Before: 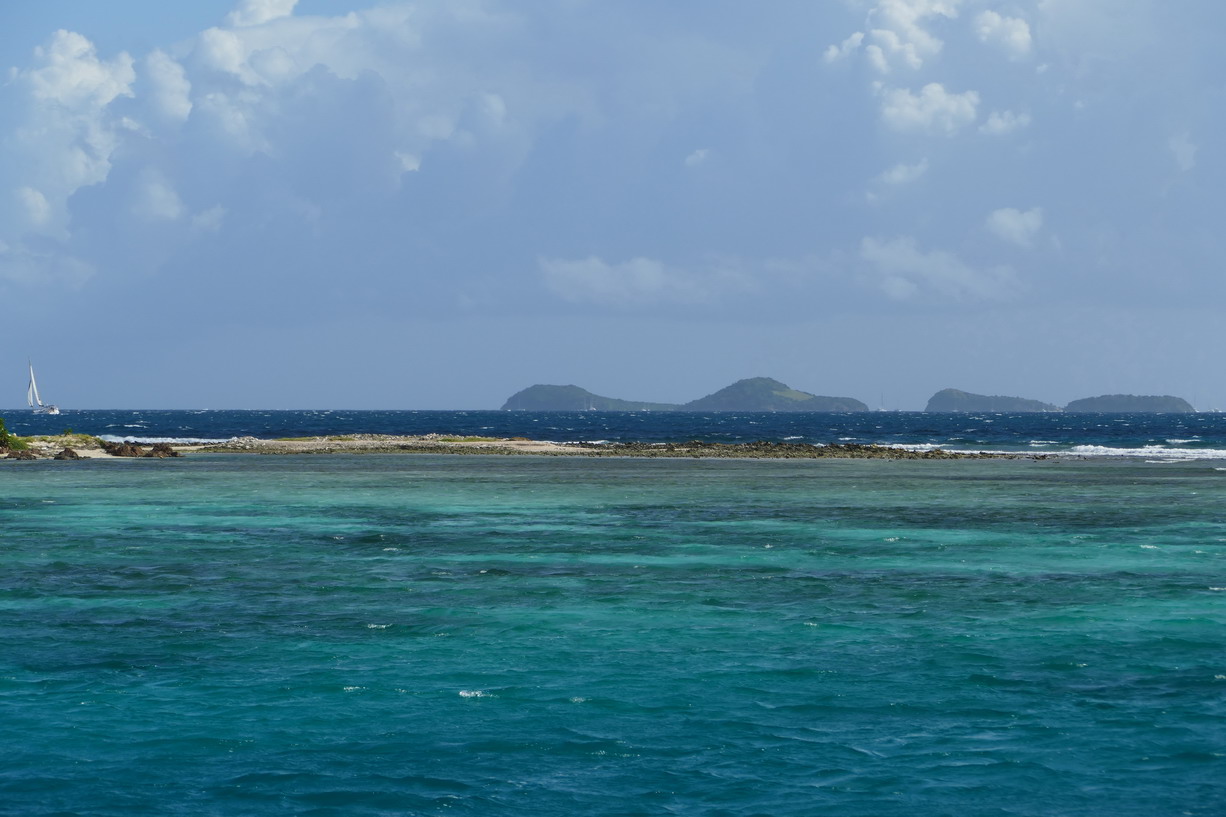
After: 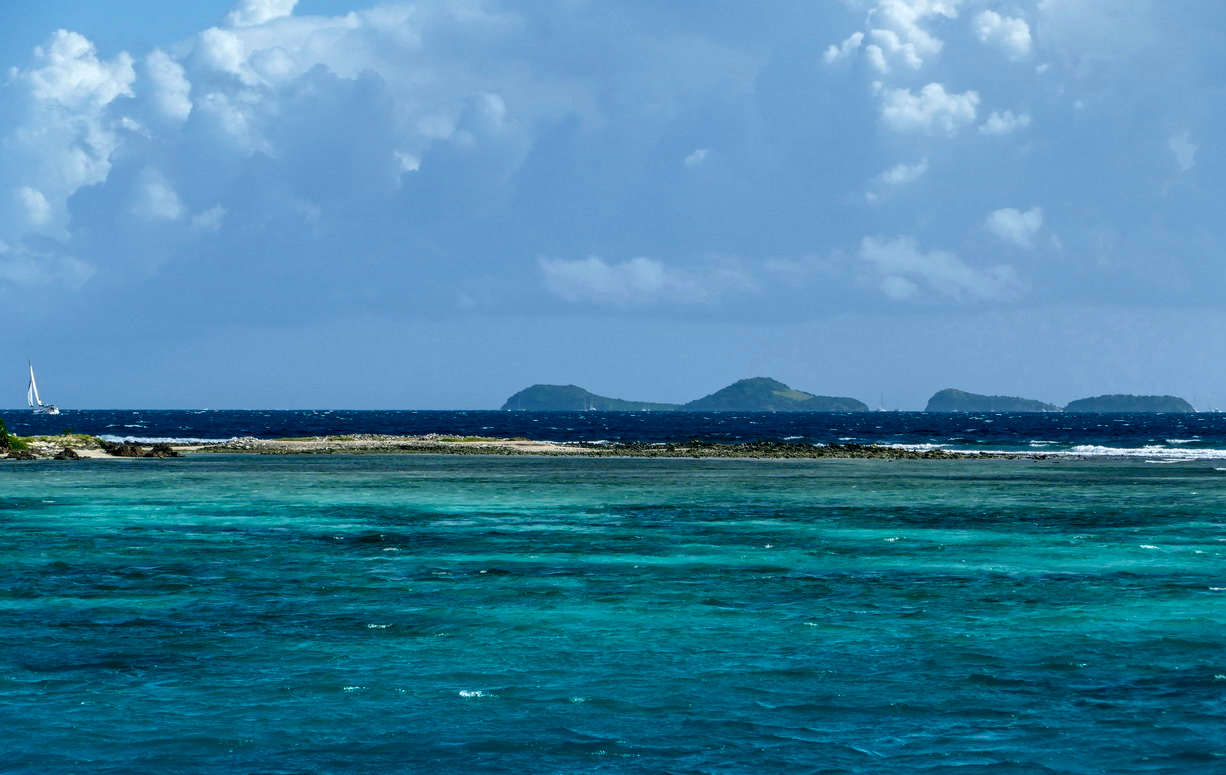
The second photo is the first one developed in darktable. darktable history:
crop and rotate: top 0.01%, bottom 5.081%
color balance rgb: shadows lift › chroma 2.022%, shadows lift › hue 220.55°, power › luminance -7.793%, power › chroma 1.128%, power › hue 216.75°, perceptual saturation grading › global saturation 0.802%, global vibrance 43.1%
local contrast: highlights 64%, shadows 54%, detail 168%, midtone range 0.514
